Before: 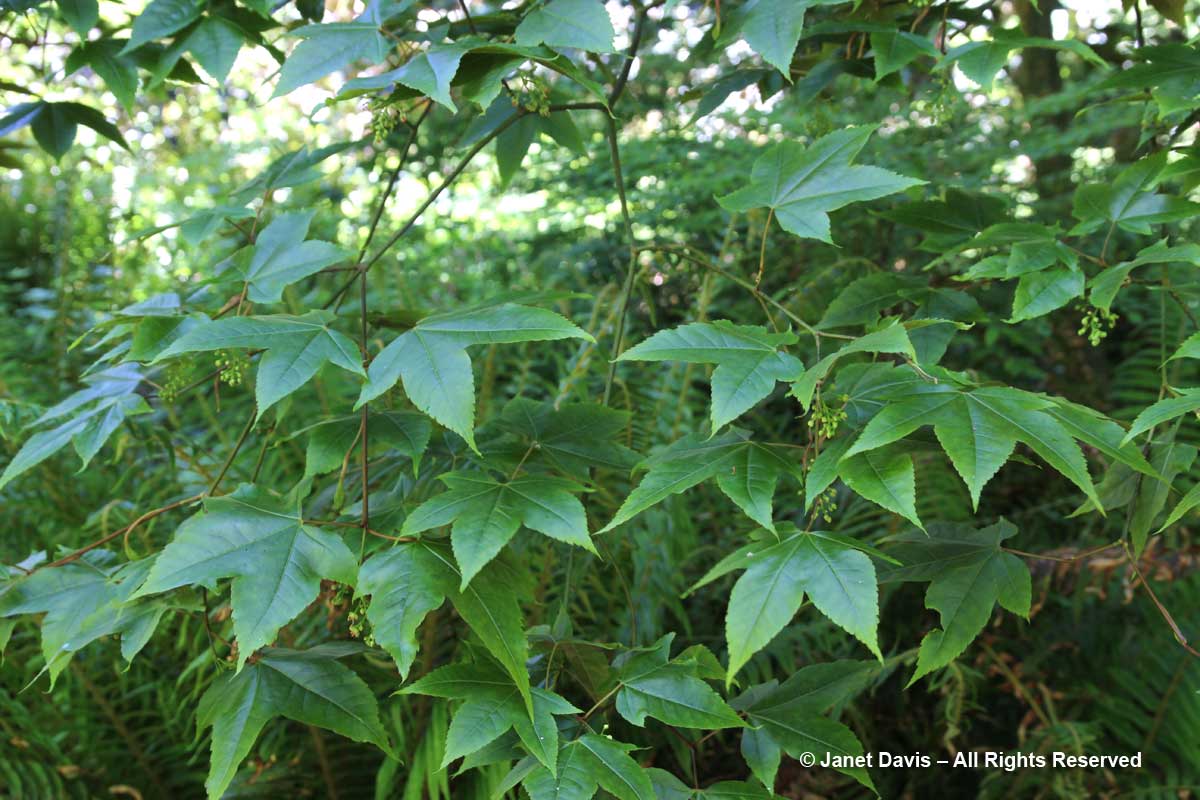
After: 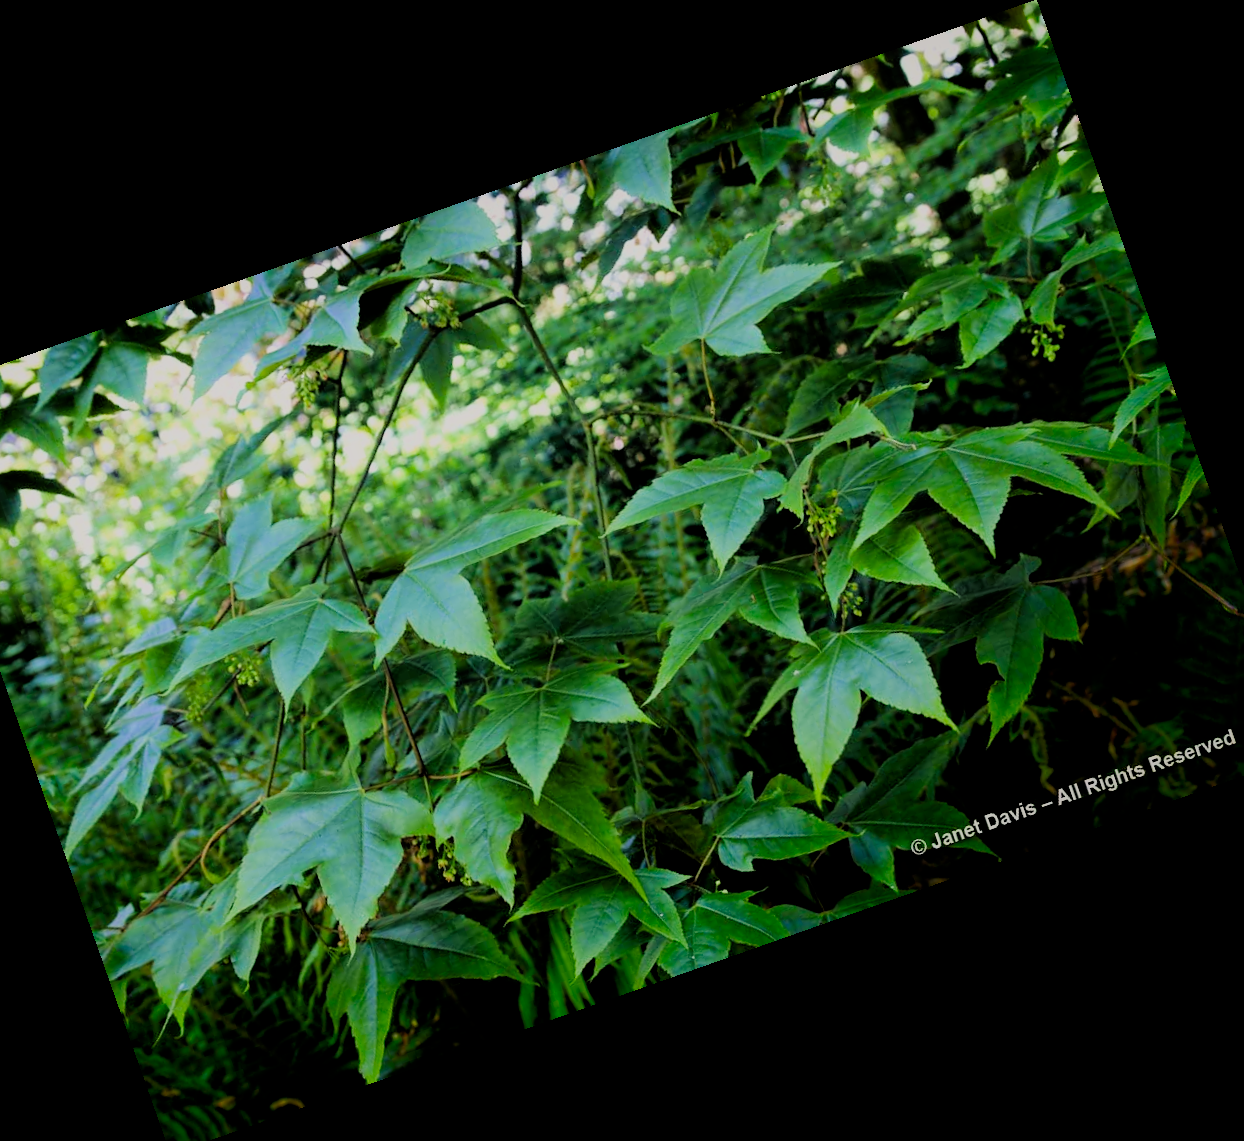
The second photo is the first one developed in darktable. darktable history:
shadows and highlights: shadows -40.15, highlights 62.88, soften with gaussian
filmic rgb: black relative exposure -3.21 EV, white relative exposure 7.02 EV, hardness 1.46, contrast 1.35
color balance rgb: shadows lift › chroma 2%, shadows lift › hue 217.2°, power › hue 60°, highlights gain › chroma 1%, highlights gain › hue 69.6°, global offset › luminance -0.5%, perceptual saturation grading › global saturation 15%, global vibrance 15%
crop and rotate: angle 19.43°, left 6.812%, right 4.125%, bottom 1.087%
